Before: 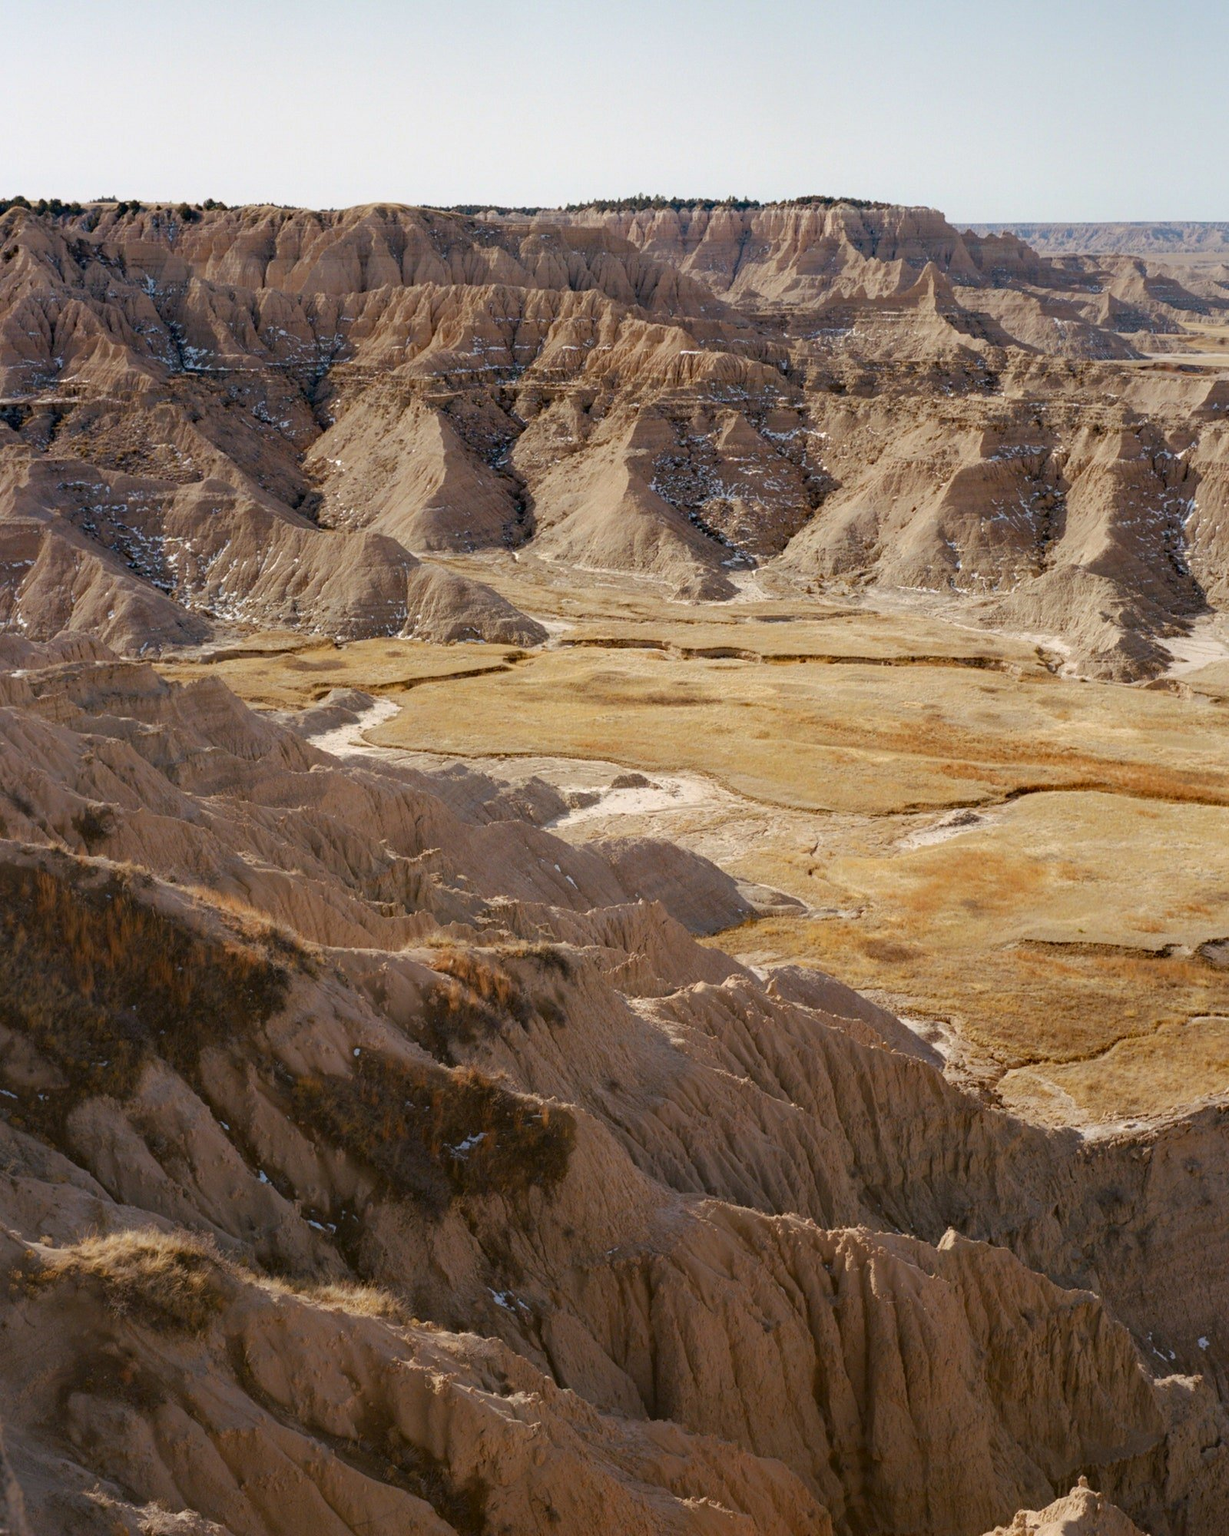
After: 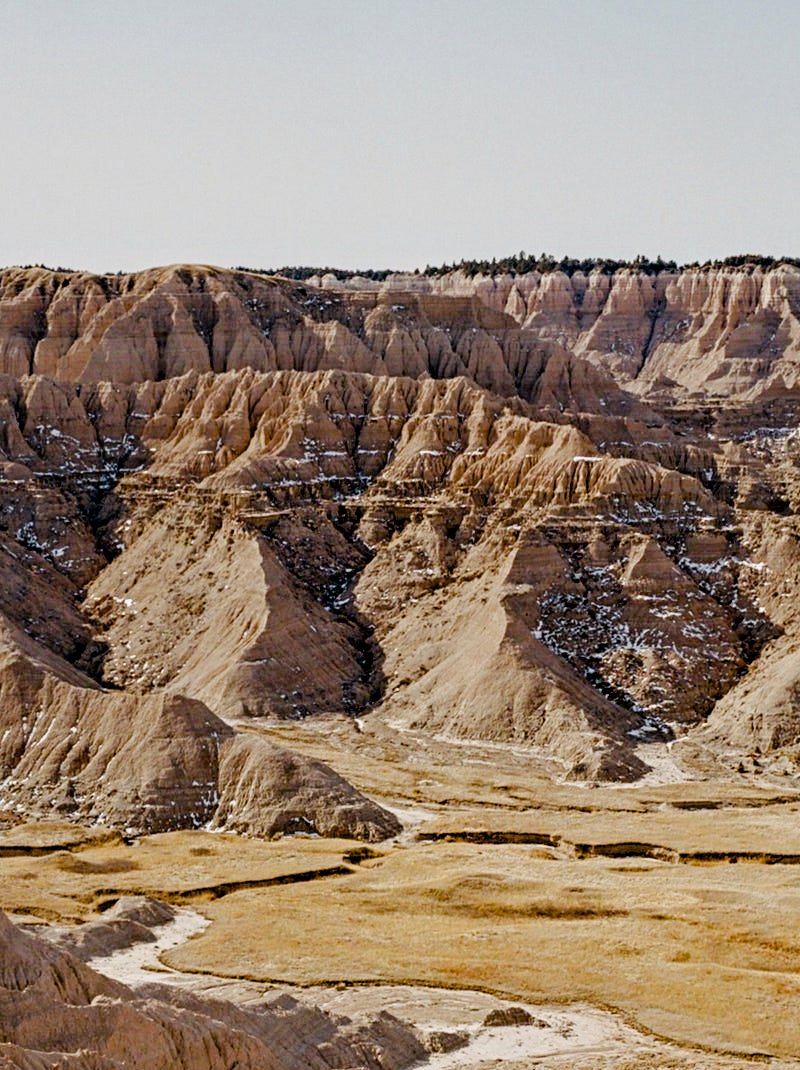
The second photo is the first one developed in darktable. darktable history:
contrast equalizer: octaves 7, y [[0.5, 0.542, 0.583, 0.625, 0.667, 0.708], [0.5 ×6], [0.5 ×6], [0 ×6], [0 ×6]]
crop: left 19.556%, right 30.401%, bottom 46.458%
color balance rgb: perceptual saturation grading › global saturation 20%, perceptual saturation grading › highlights -25%, perceptual saturation grading › shadows 50%
filmic rgb: black relative exposure -7.65 EV, hardness 4.02, contrast 1.1, highlights saturation mix -30%
